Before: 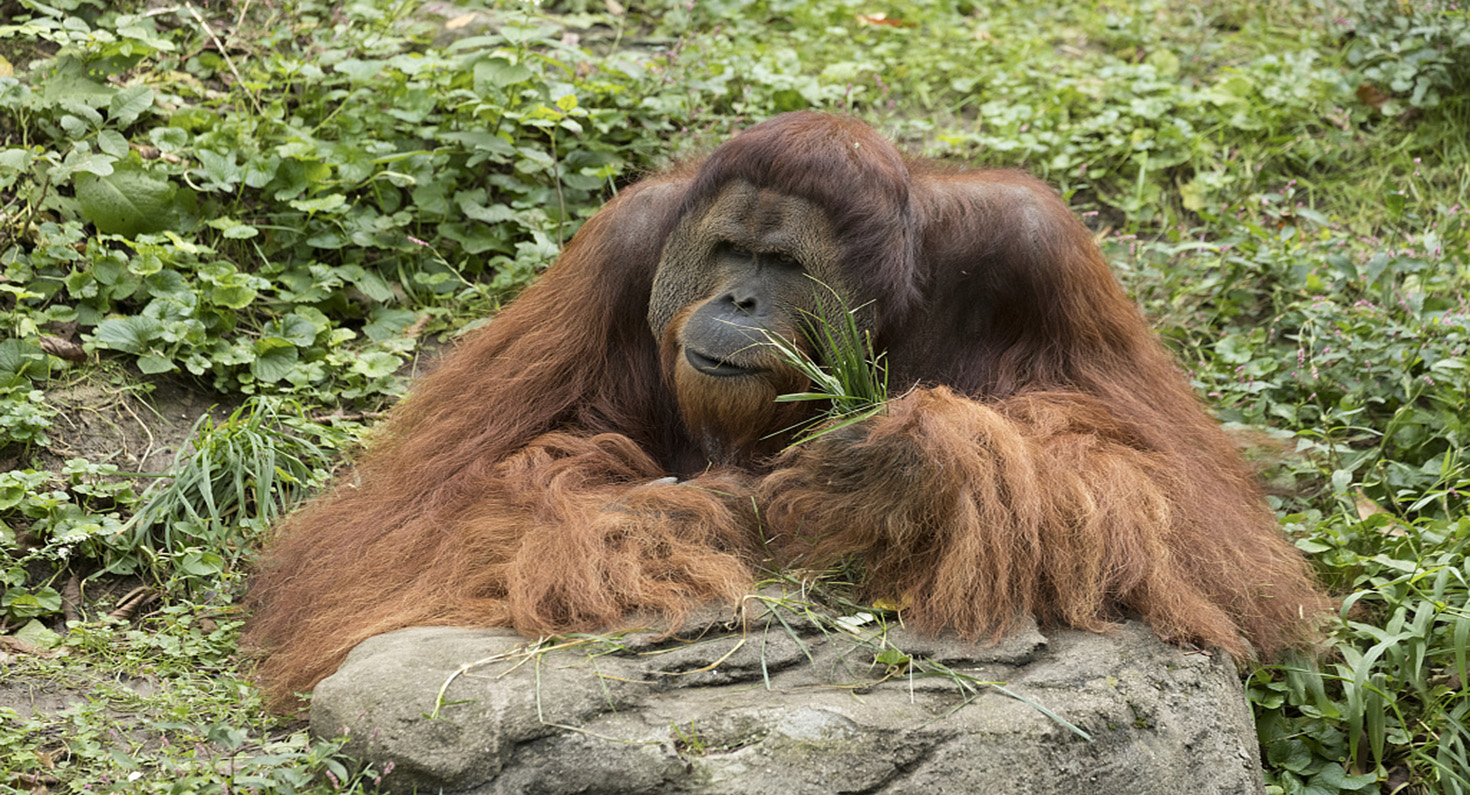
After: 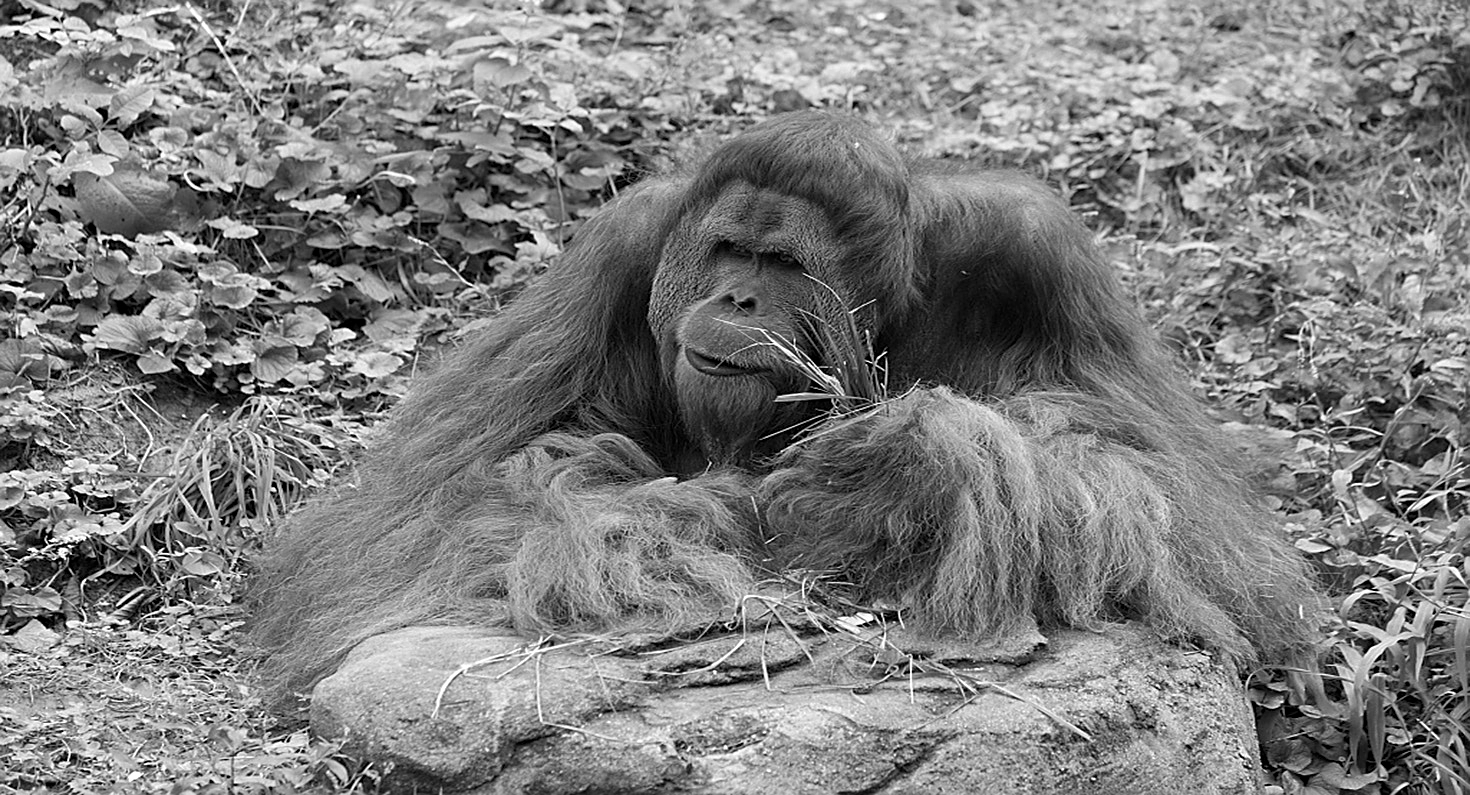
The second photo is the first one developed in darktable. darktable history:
color zones: curves: ch1 [(0, -0.394) (0.143, -0.394) (0.286, -0.394) (0.429, -0.392) (0.571, -0.391) (0.714, -0.391) (0.857, -0.391) (1, -0.394)]
sharpen: amount 0.492
